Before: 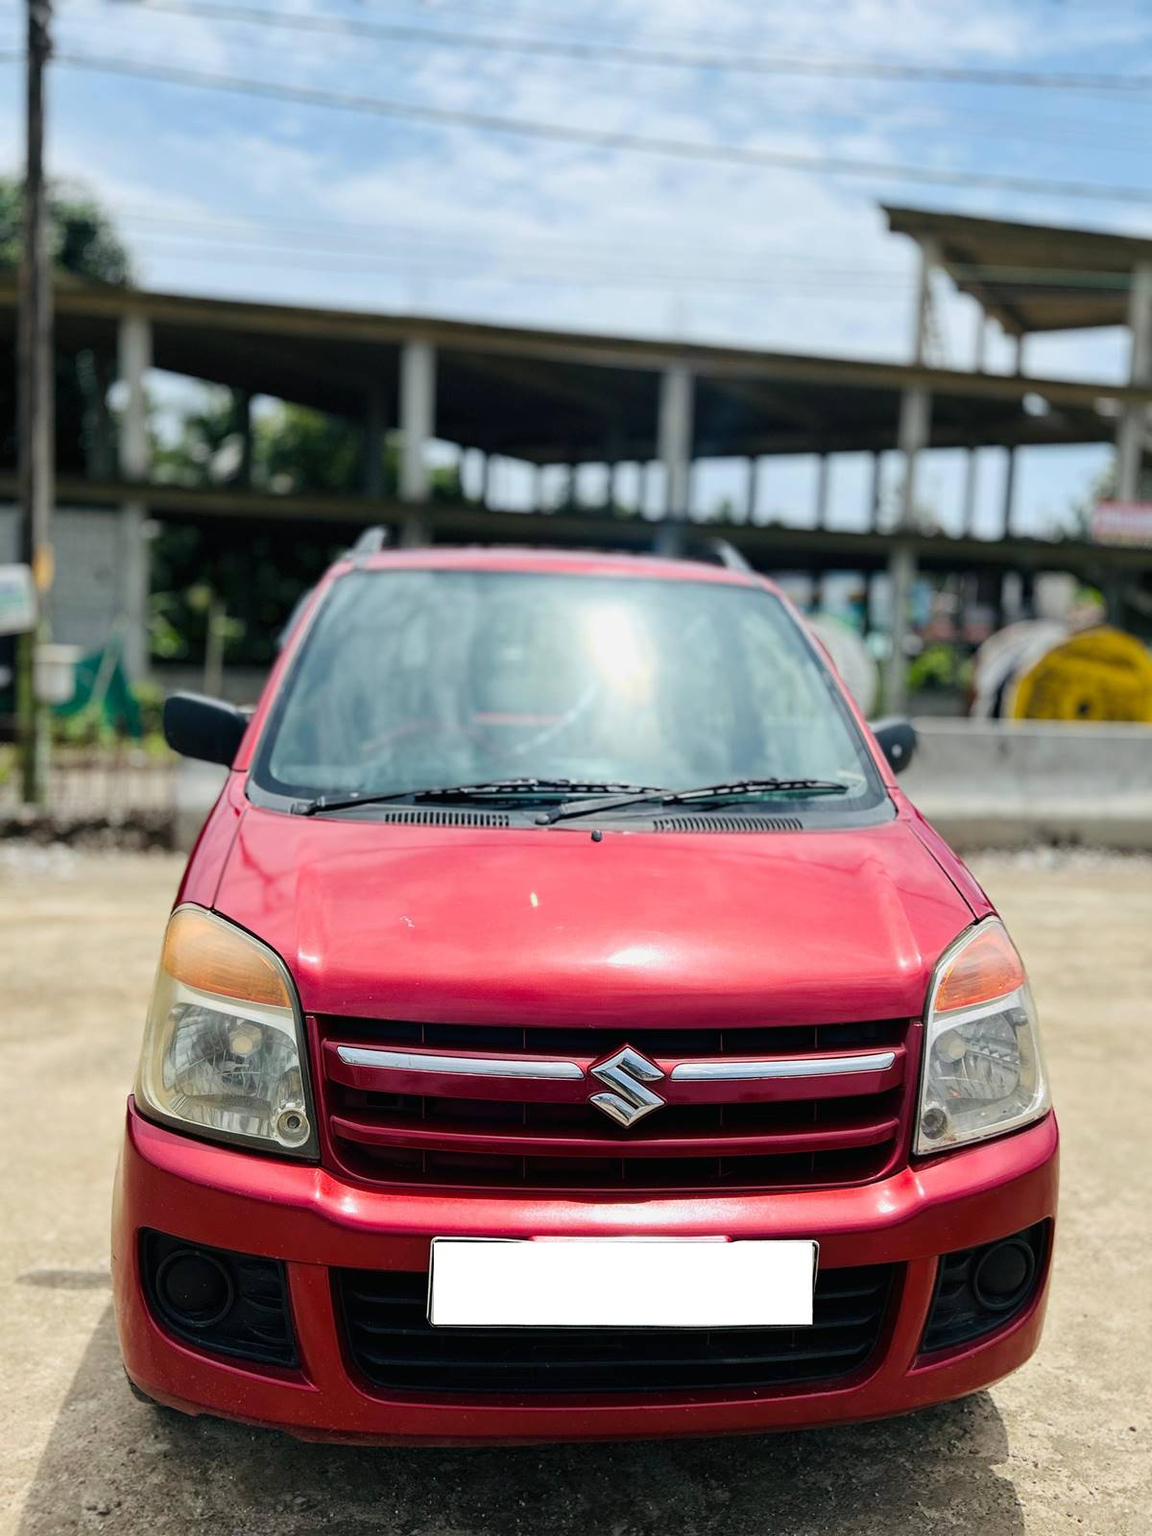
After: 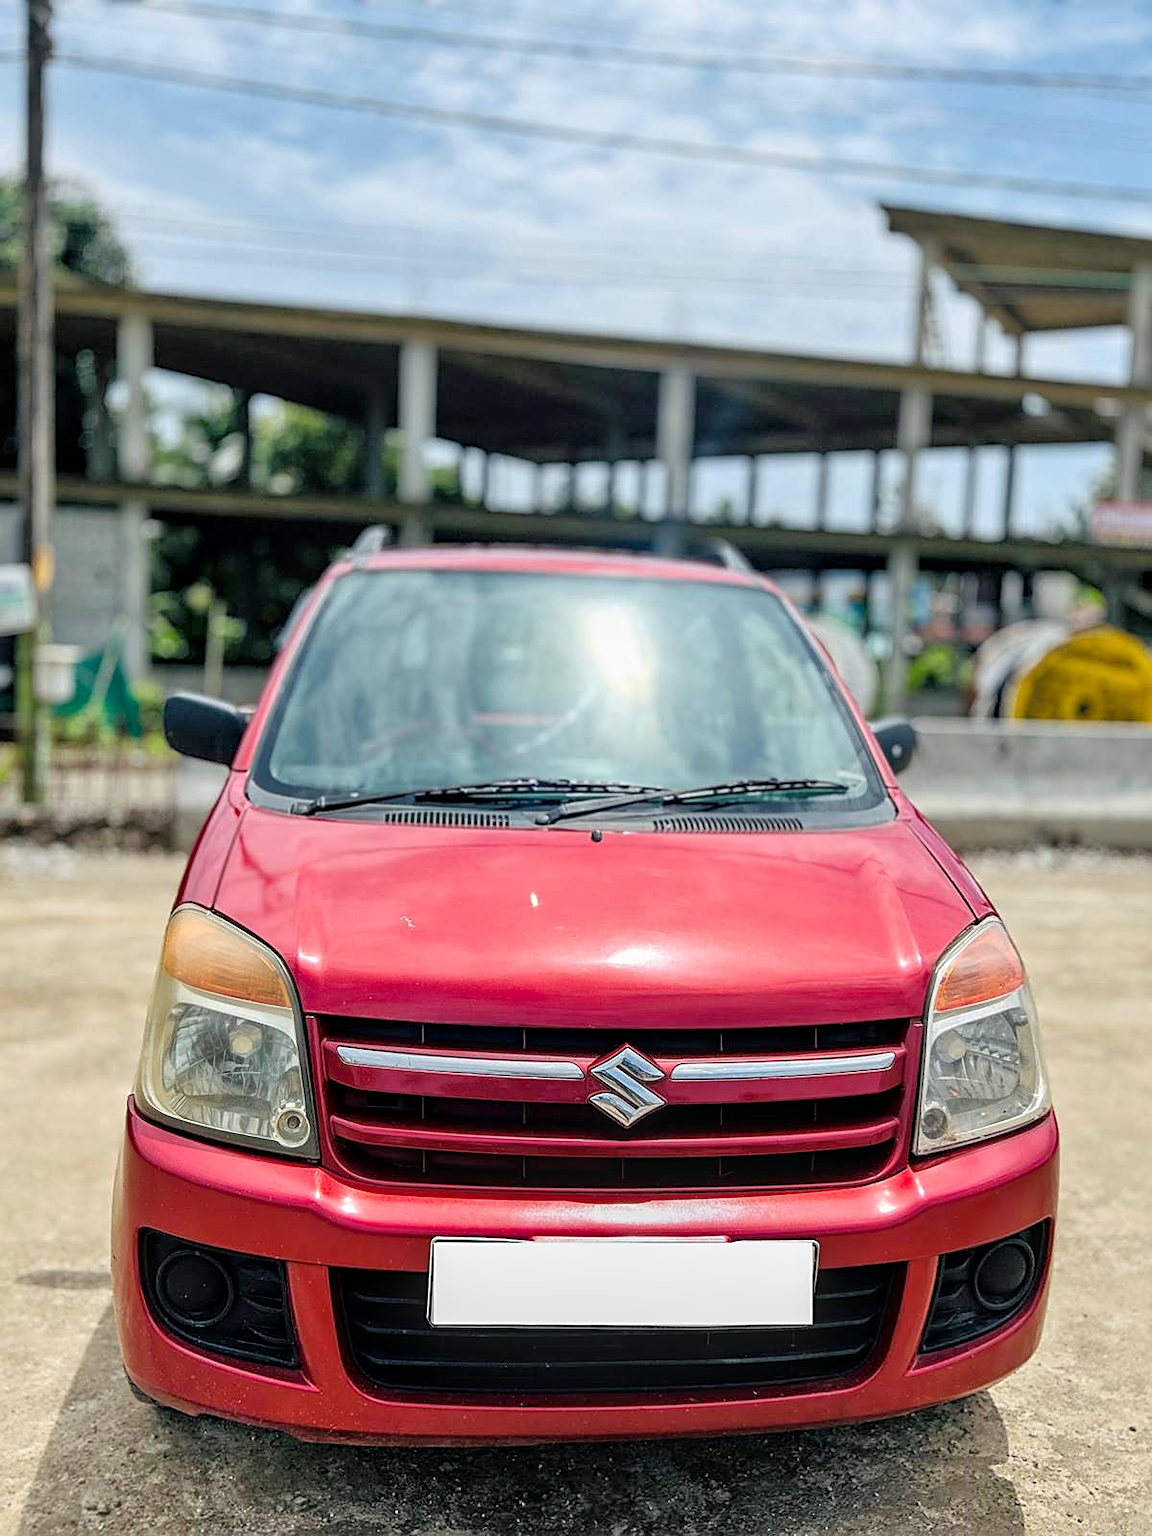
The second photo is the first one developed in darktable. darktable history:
local contrast: on, module defaults
tone equalizer: -7 EV 0.146 EV, -6 EV 0.592 EV, -5 EV 1.17 EV, -4 EV 1.35 EV, -3 EV 1.13 EV, -2 EV 0.6 EV, -1 EV 0.147 EV
sharpen: on, module defaults
